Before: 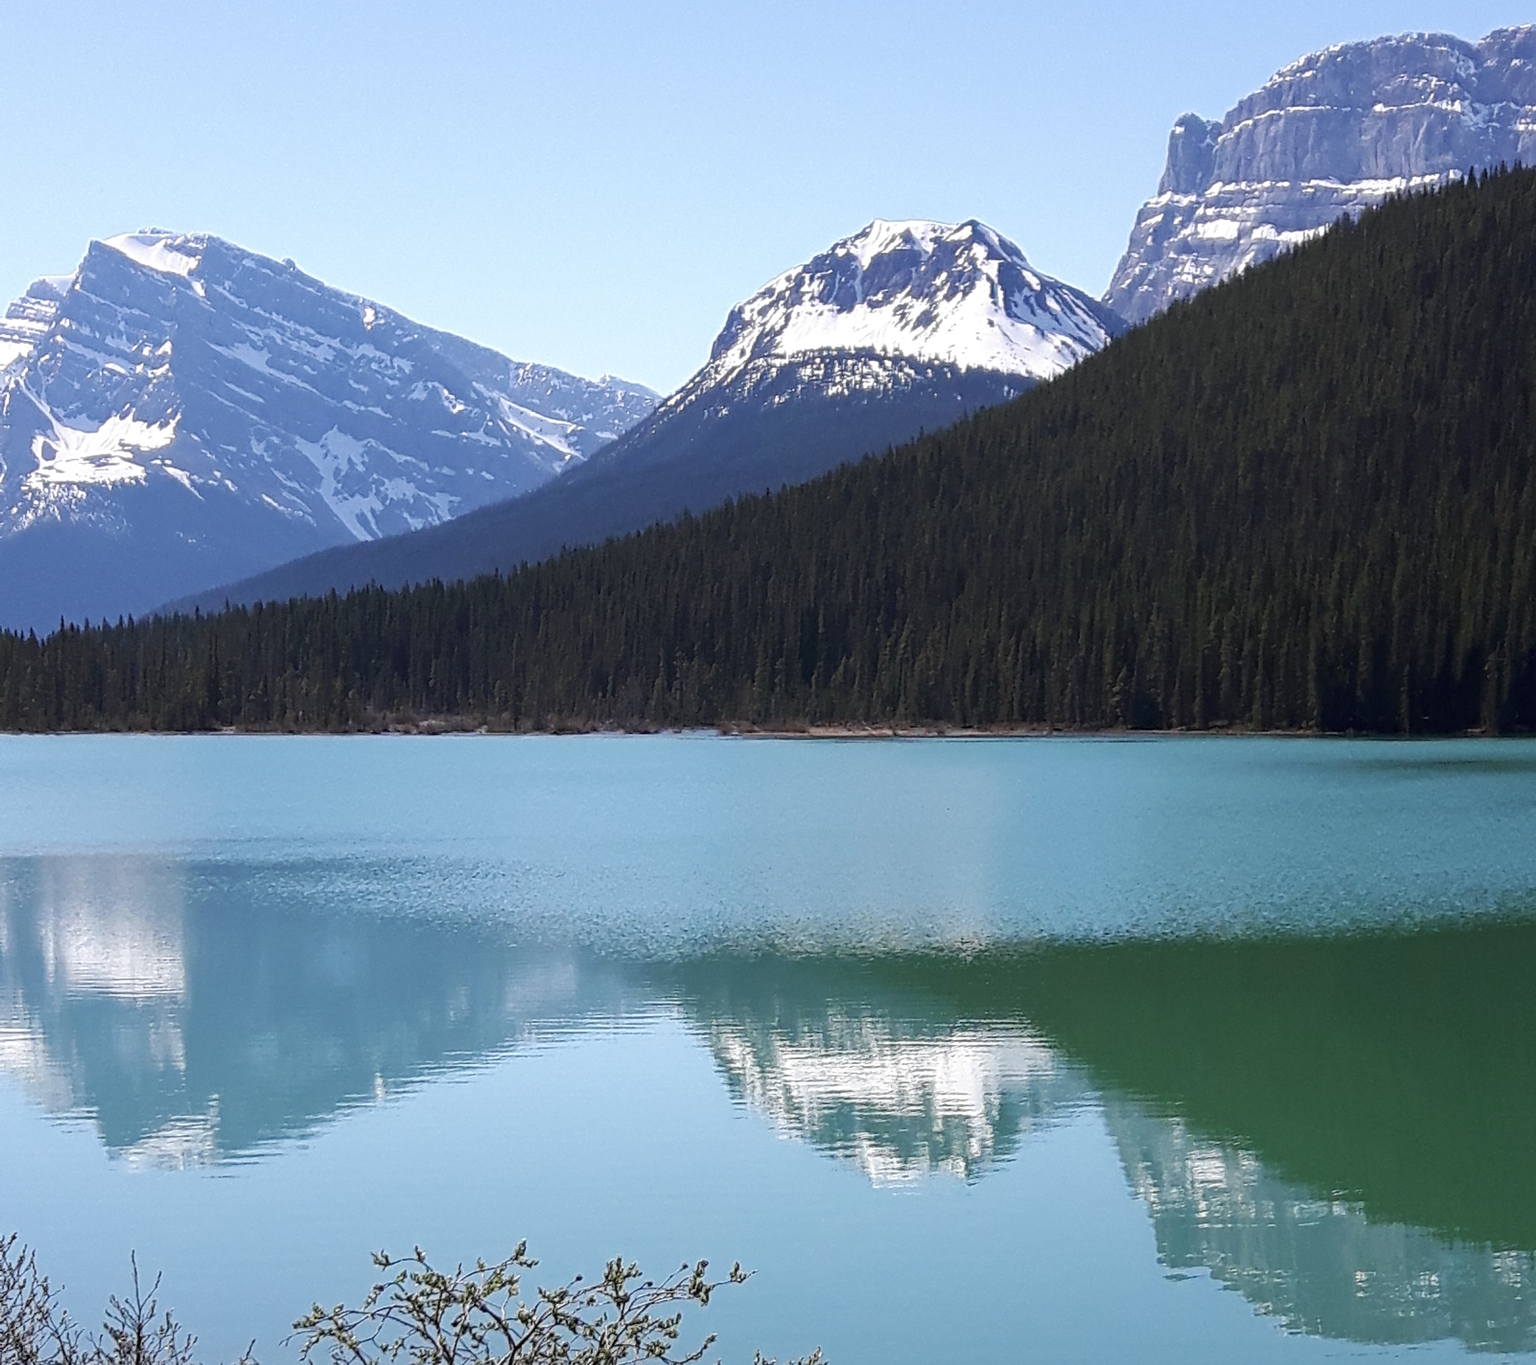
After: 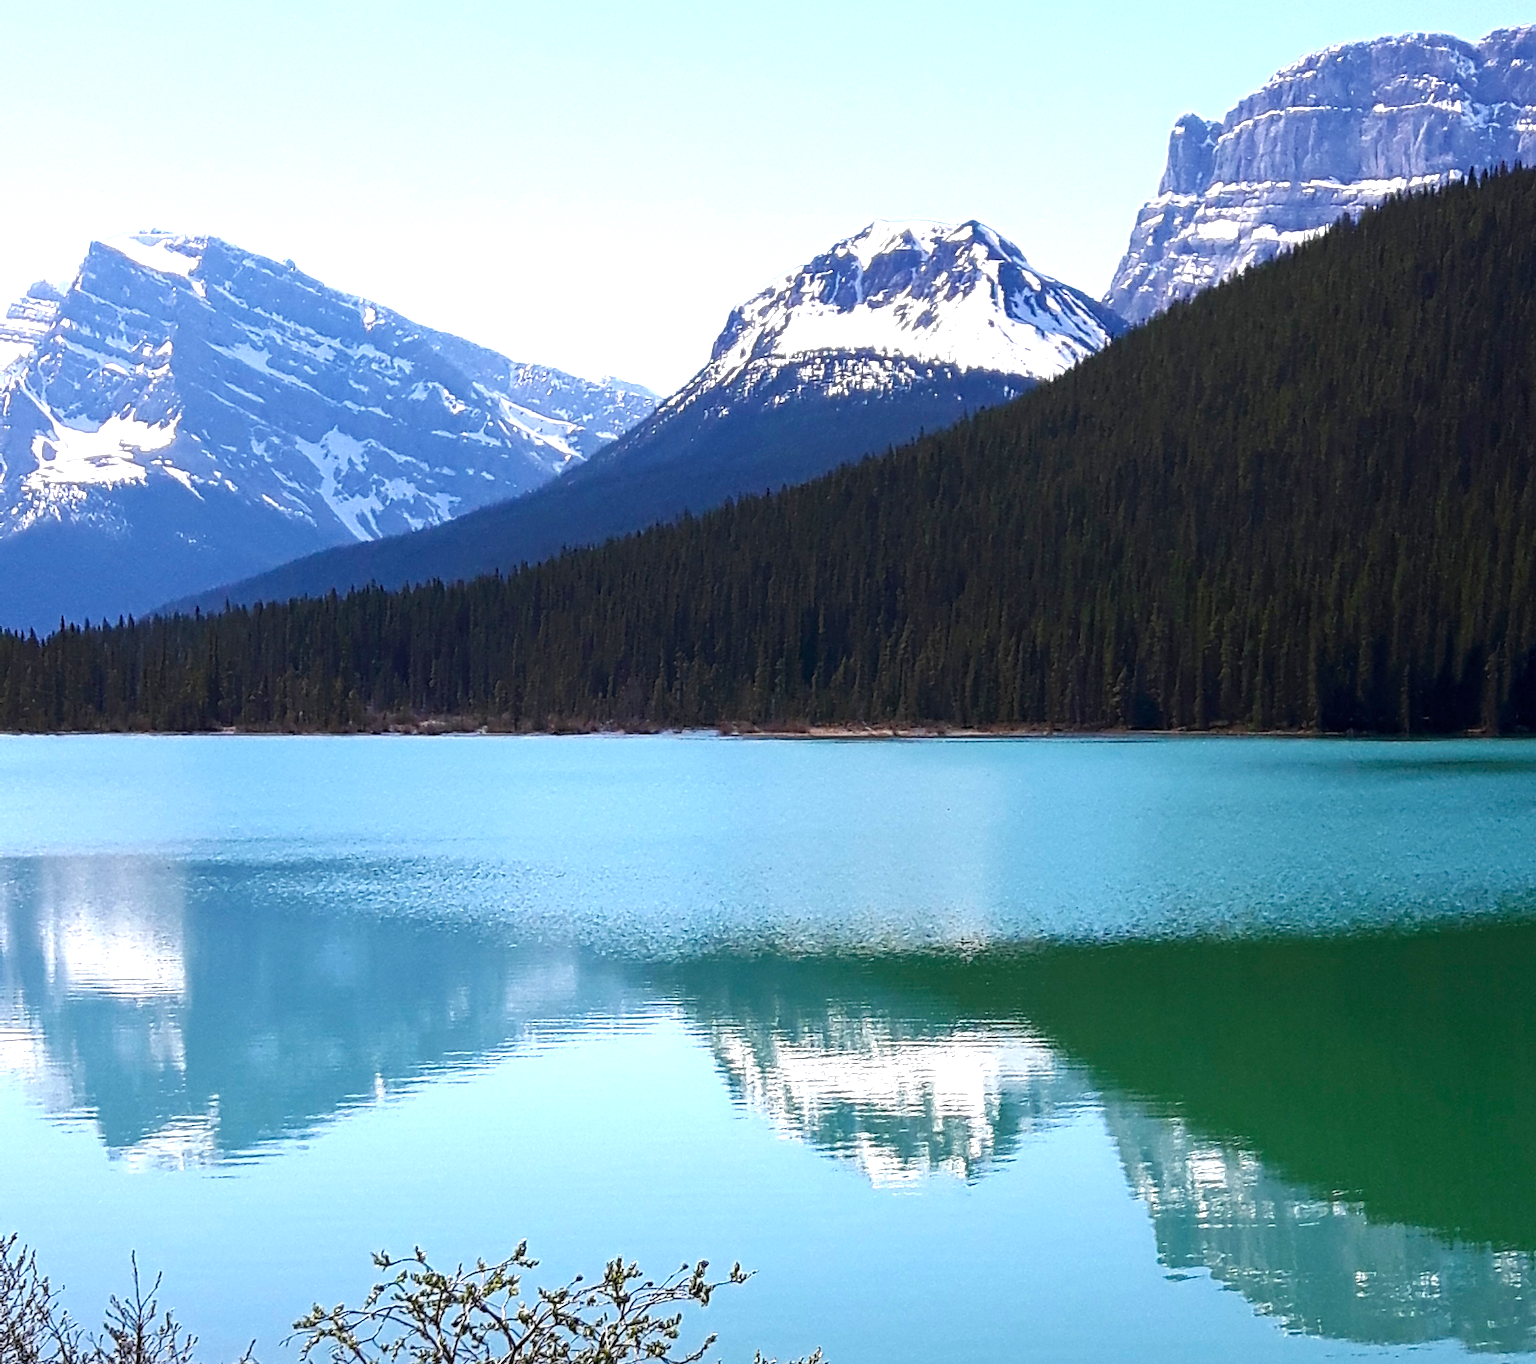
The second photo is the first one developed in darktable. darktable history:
exposure: exposure 0.176 EV, compensate highlight preservation false
color balance rgb: perceptual saturation grading › global saturation 20%, perceptual saturation grading › highlights -14.345%, perceptual saturation grading › shadows 50.089%, perceptual brilliance grading › global brilliance 15.599%, perceptual brilliance grading › shadows -34.155%, global vibrance 20%
